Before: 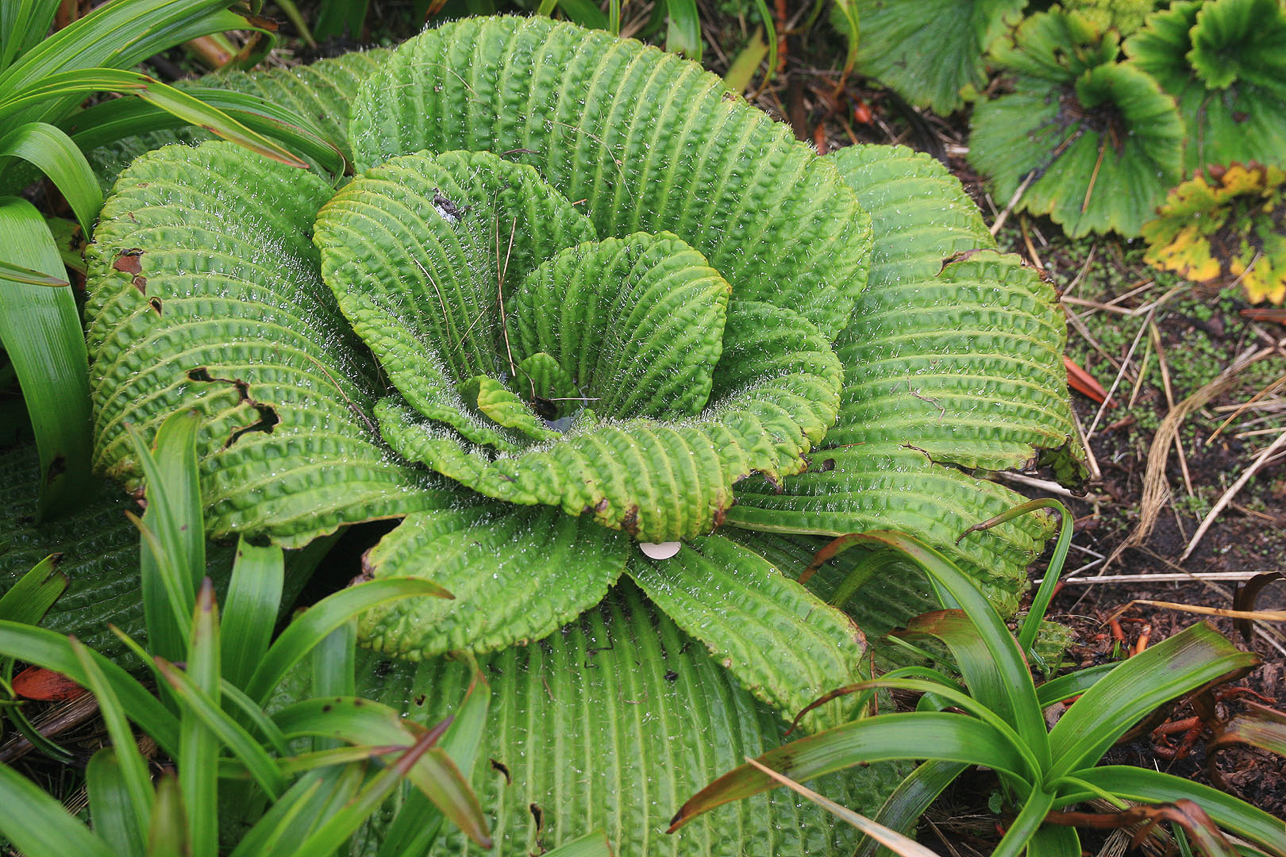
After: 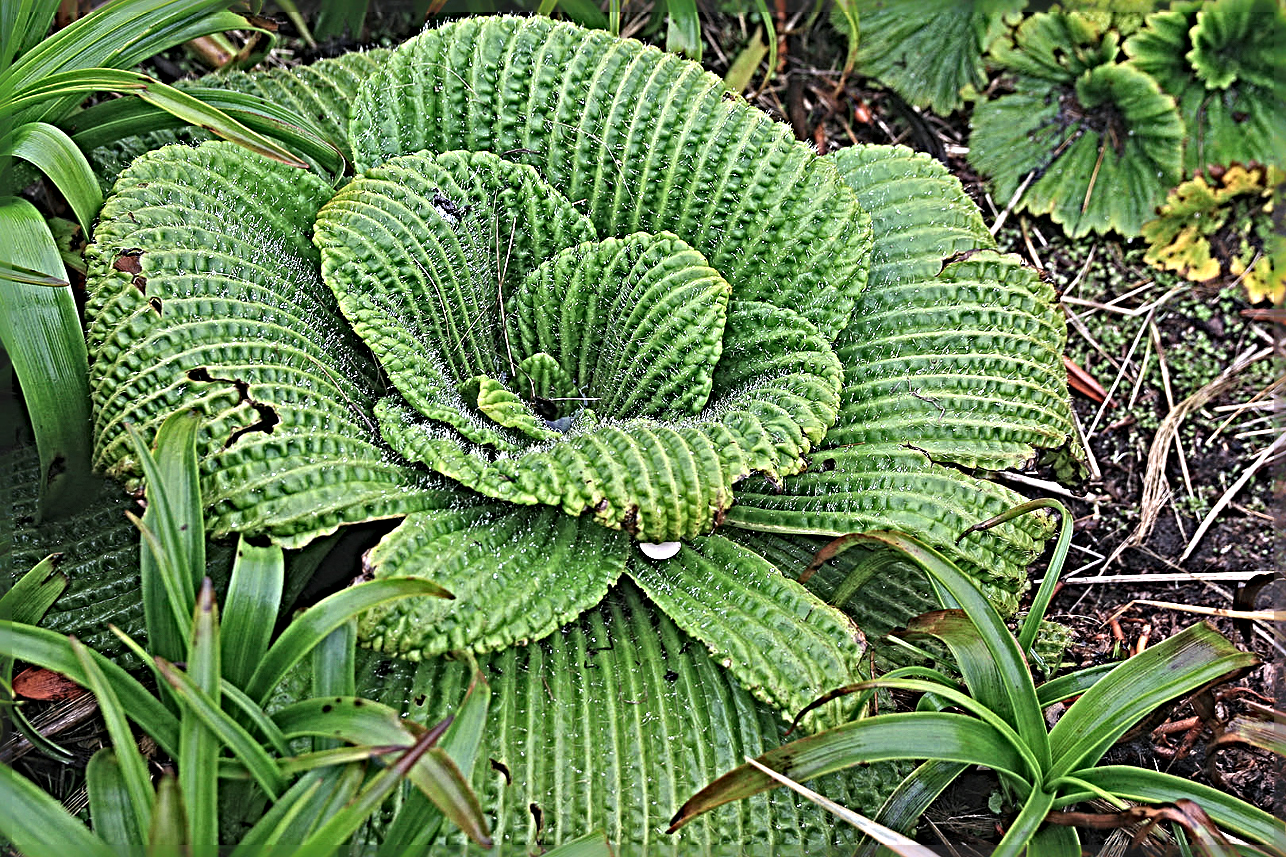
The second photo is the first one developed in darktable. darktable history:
white balance: red 0.967, blue 1.119, emerald 0.756
exposure: black level correction -0.005, exposure 0.054 EV, compensate highlight preservation false
sharpen: radius 6.3, amount 1.8, threshold 0
shadows and highlights: radius 100.41, shadows 50.55, highlights -64.36, highlights color adjustment 49.82%, soften with gaussian
